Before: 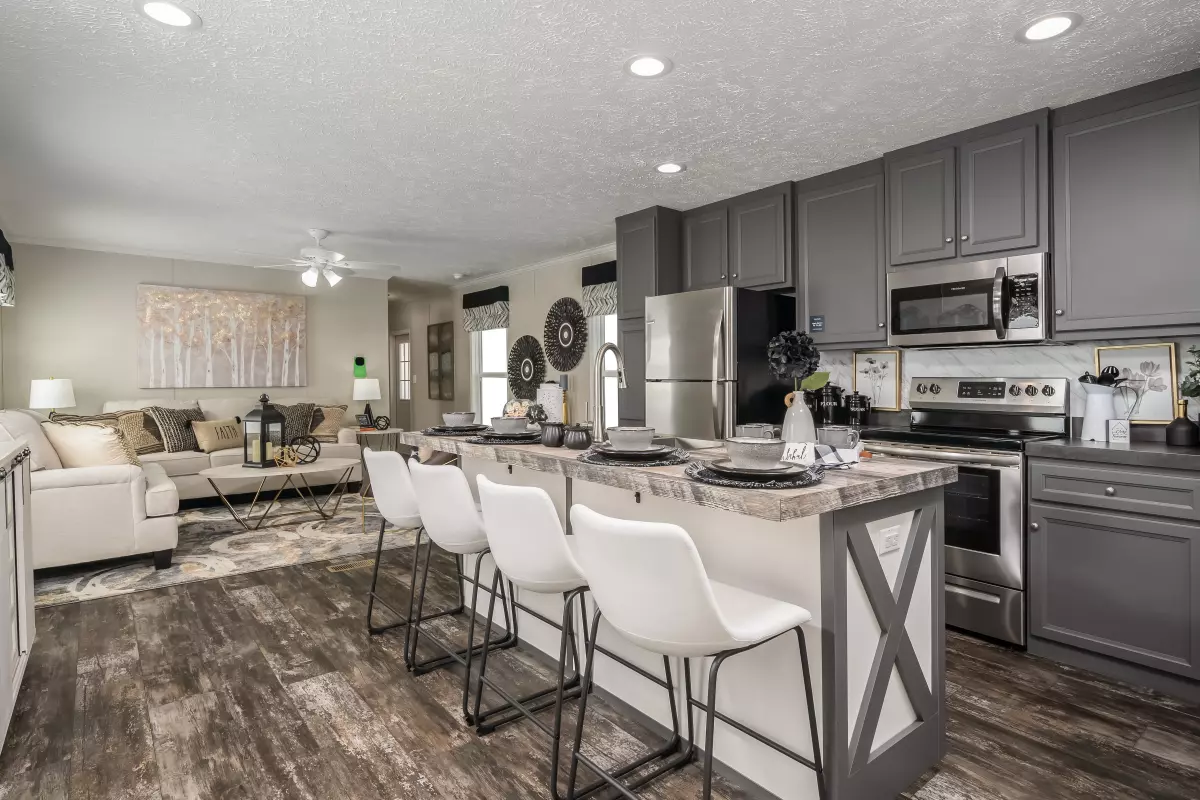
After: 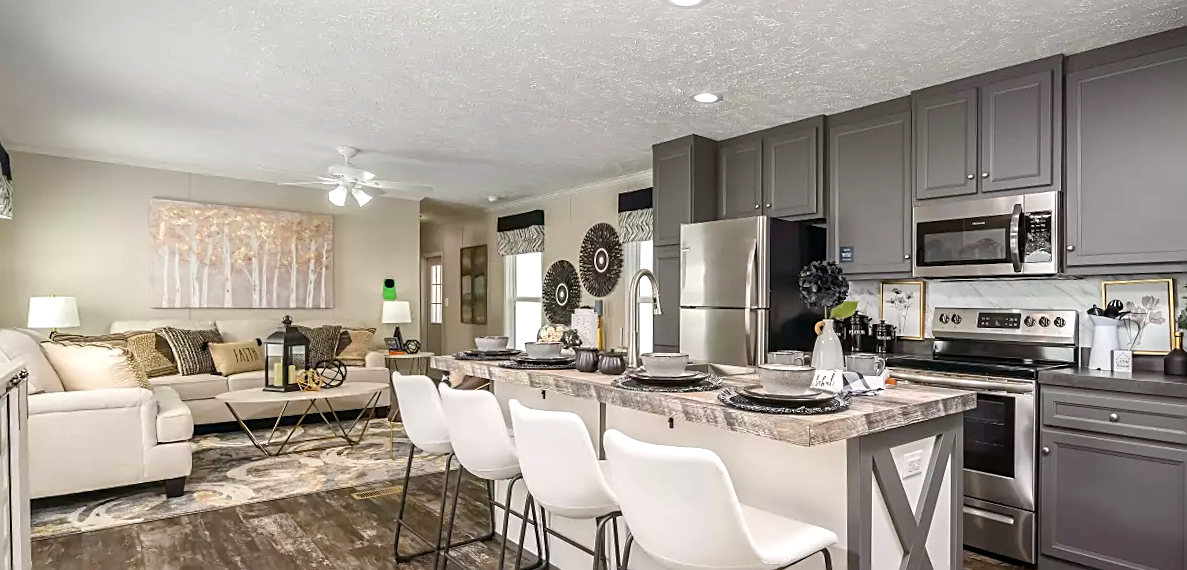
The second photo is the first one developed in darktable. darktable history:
sharpen: on, module defaults
crop: top 5.667%, bottom 17.637%
rotate and perspective: rotation 0.679°, lens shift (horizontal) 0.136, crop left 0.009, crop right 0.991, crop top 0.078, crop bottom 0.95
color balance rgb: perceptual saturation grading › global saturation 20%, perceptual saturation grading › highlights 2.68%, perceptual saturation grading › shadows 50%
exposure: exposure 0.3 EV, compensate highlight preservation false
